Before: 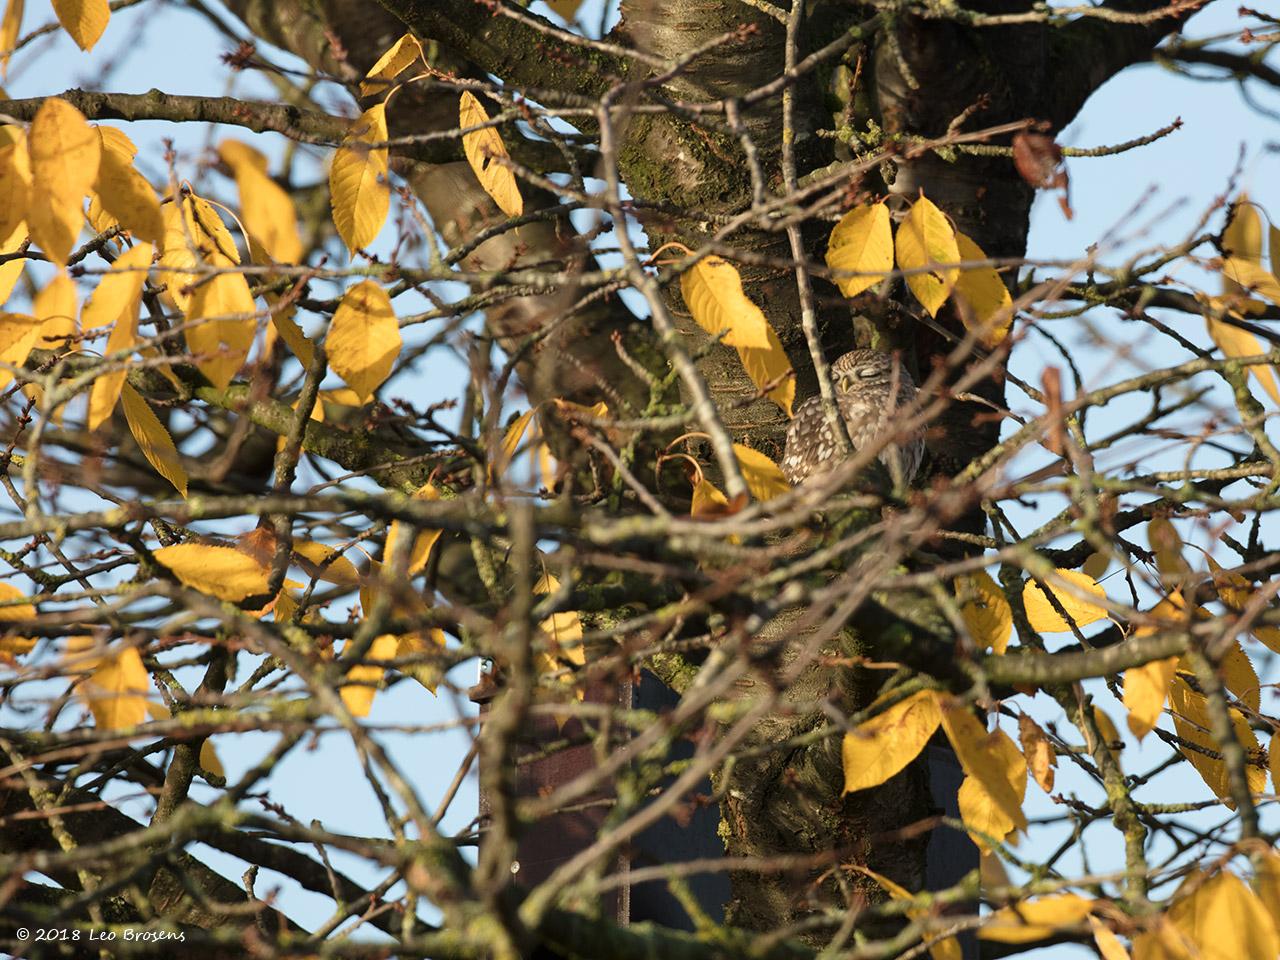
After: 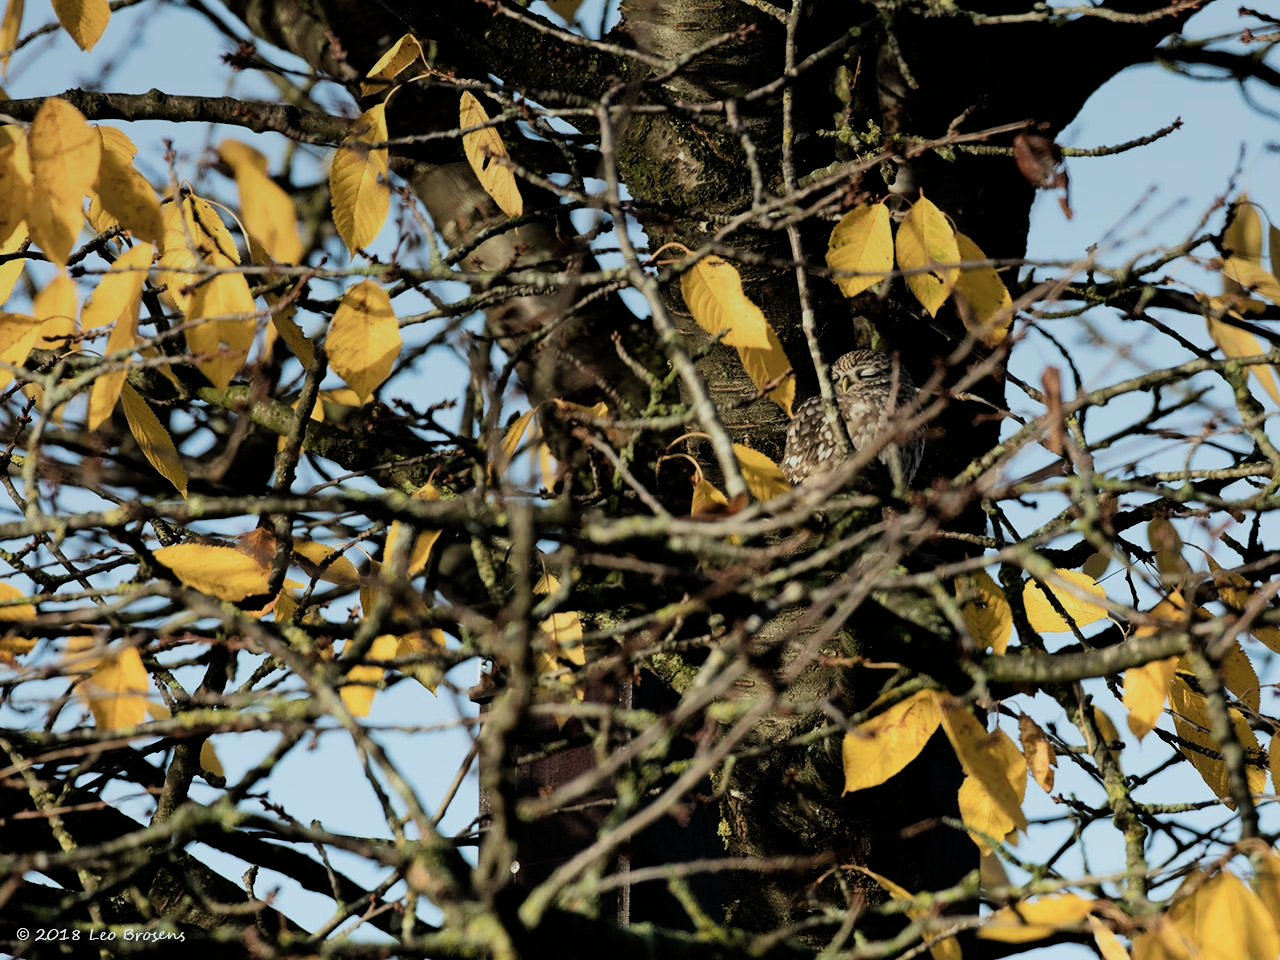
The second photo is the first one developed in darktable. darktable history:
color calibration: illuminant Planckian (black body), adaptation linear Bradford (ICC v4), x 0.361, y 0.366, temperature 4511.61 K, saturation algorithm version 1 (2020)
filmic rgb: black relative exposure -5 EV, hardness 2.88, contrast 1.4, highlights saturation mix -30%
graduated density: on, module defaults
